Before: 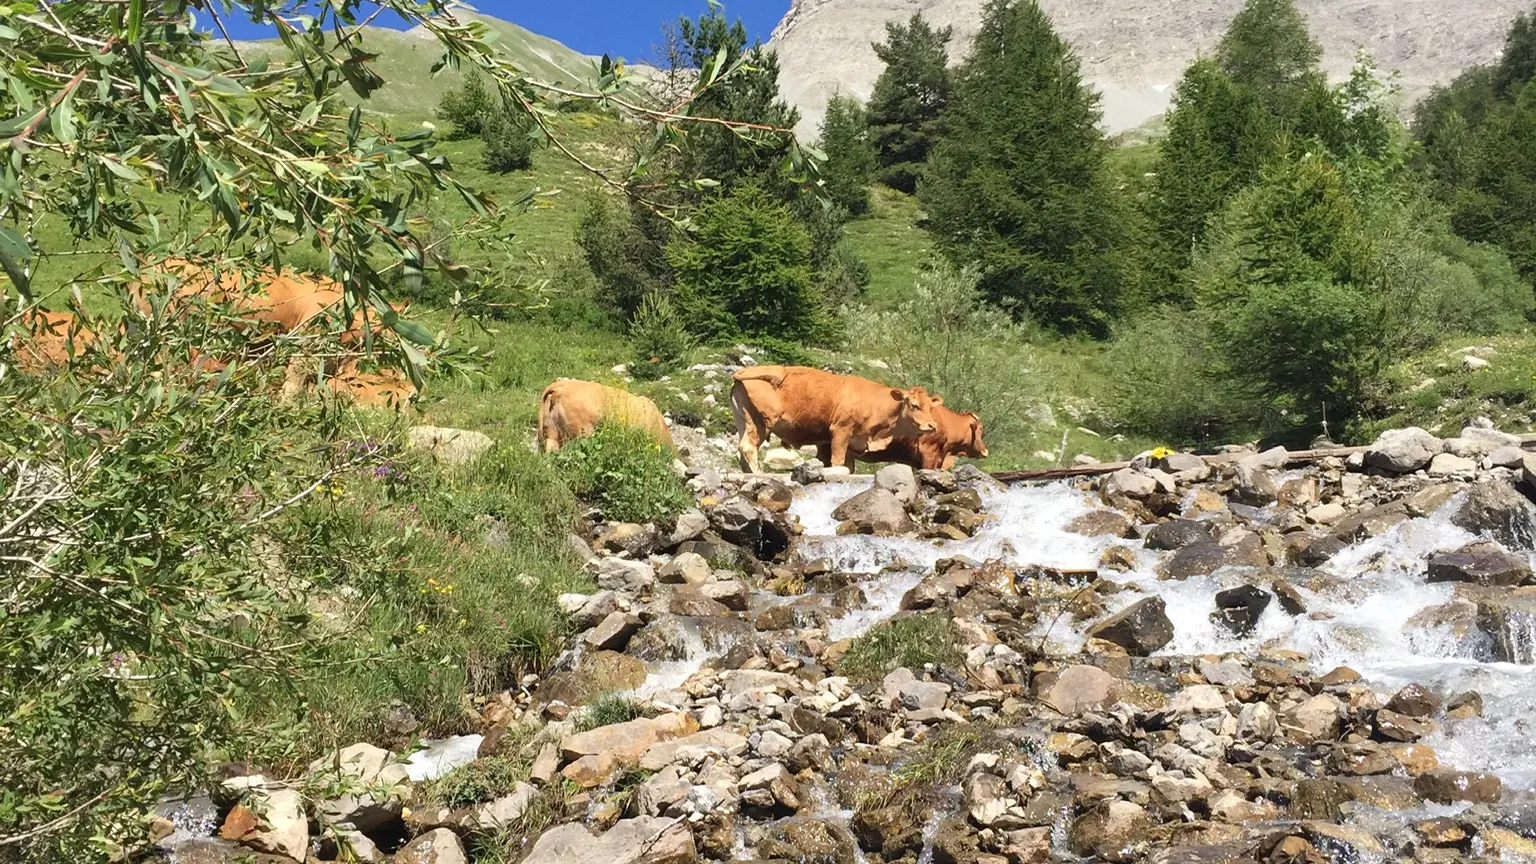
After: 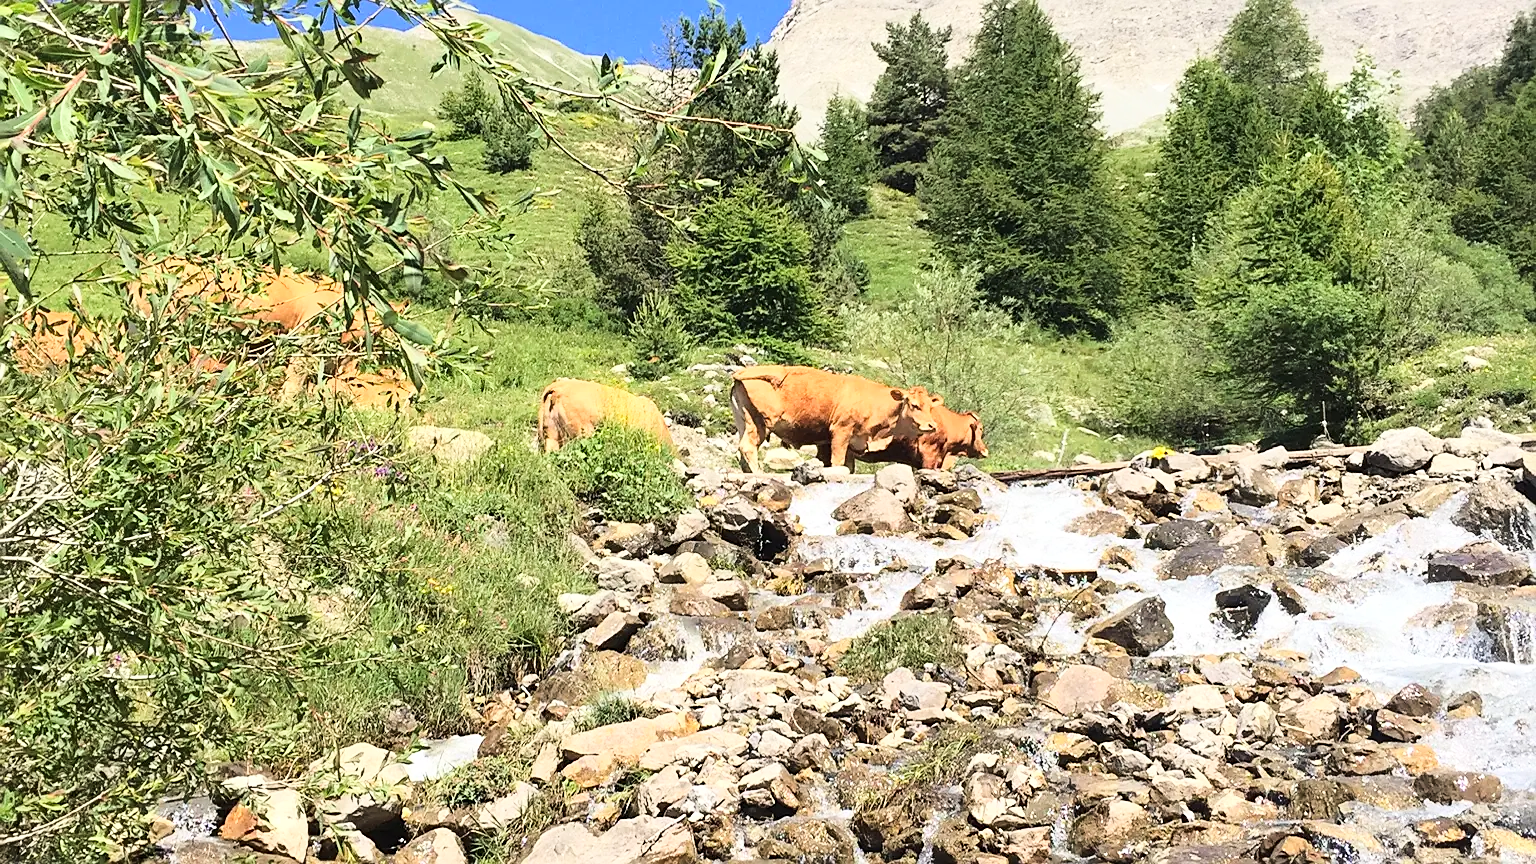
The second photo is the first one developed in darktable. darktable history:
sharpen: on, module defaults
base curve: curves: ch0 [(0, 0) (0.028, 0.03) (0.121, 0.232) (0.46, 0.748) (0.859, 0.968) (1, 1)]
